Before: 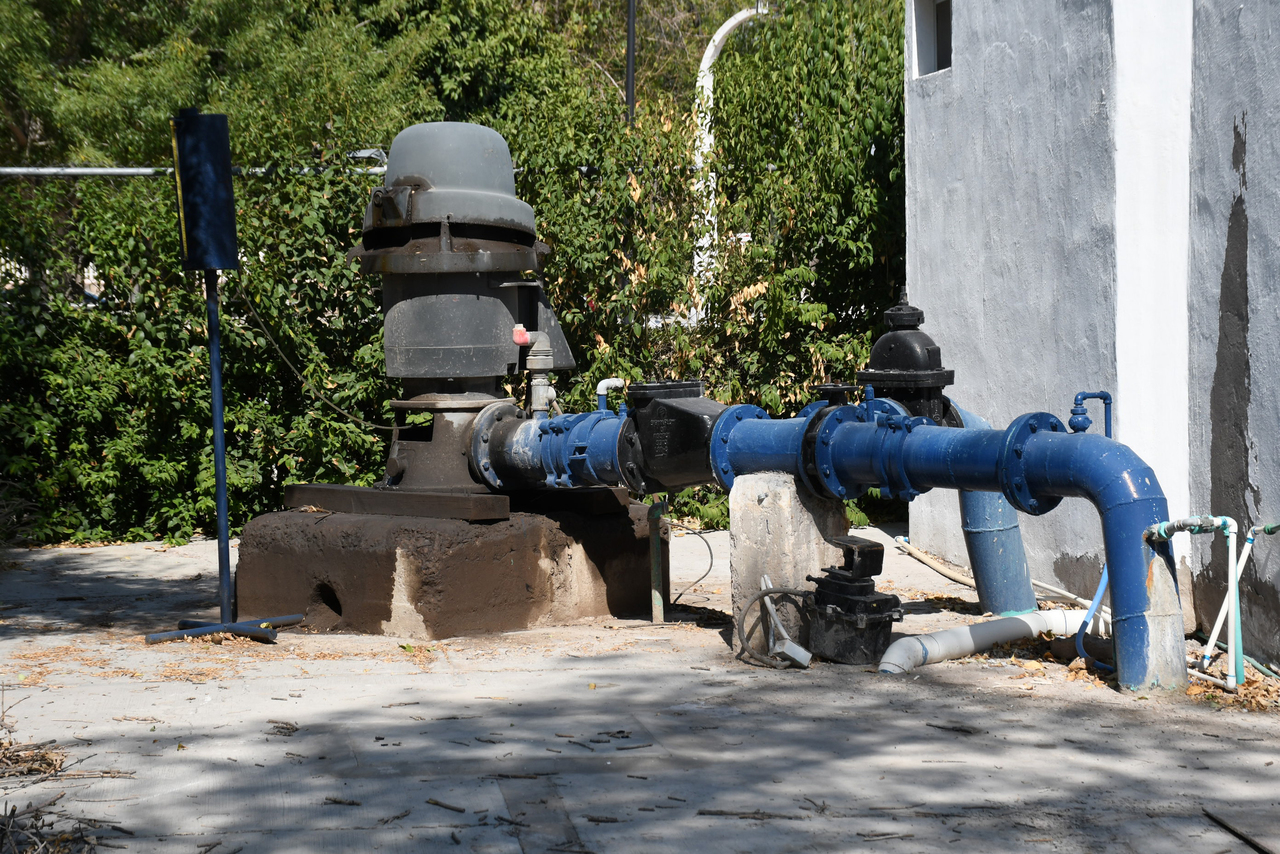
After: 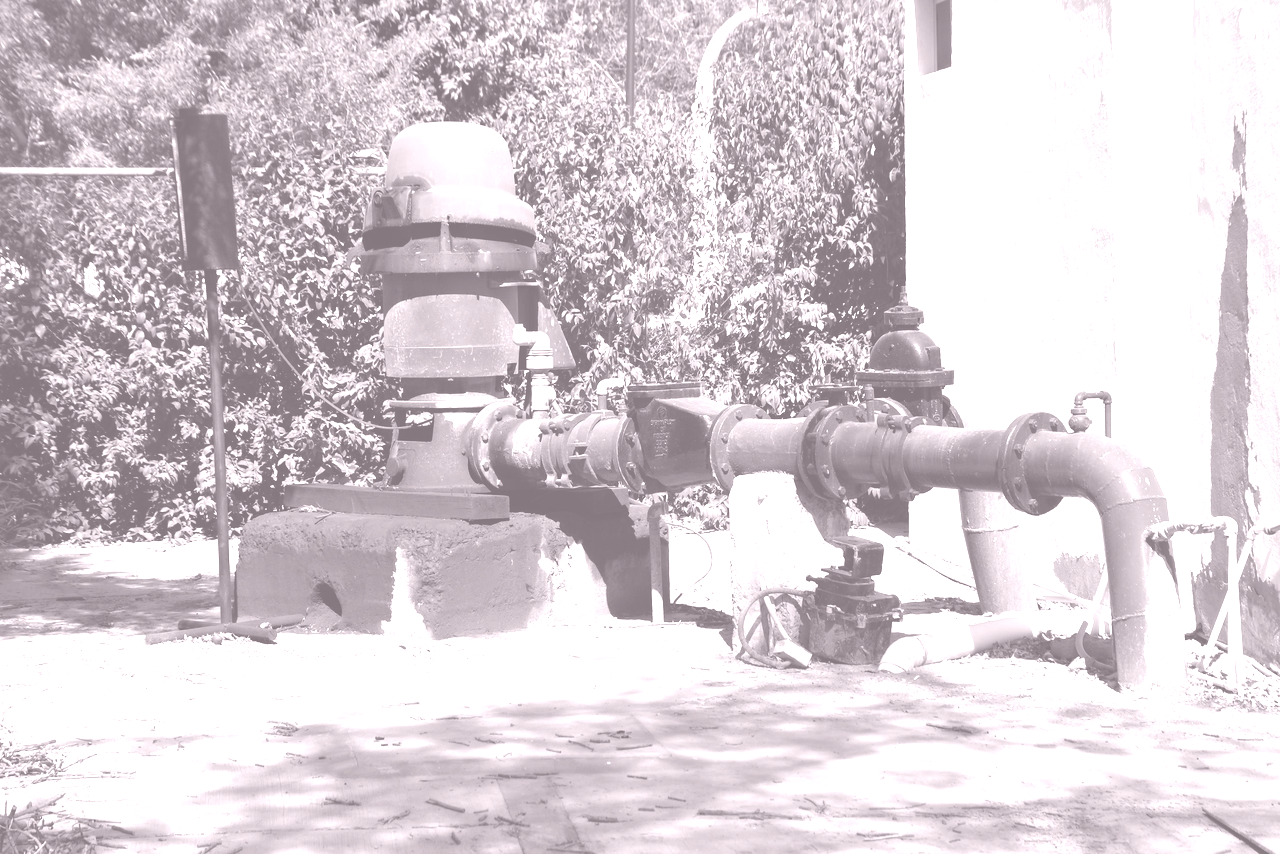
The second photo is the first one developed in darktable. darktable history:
colorize: hue 25.2°, saturation 83%, source mix 82%, lightness 79%, version 1
exposure: compensate highlight preservation false
